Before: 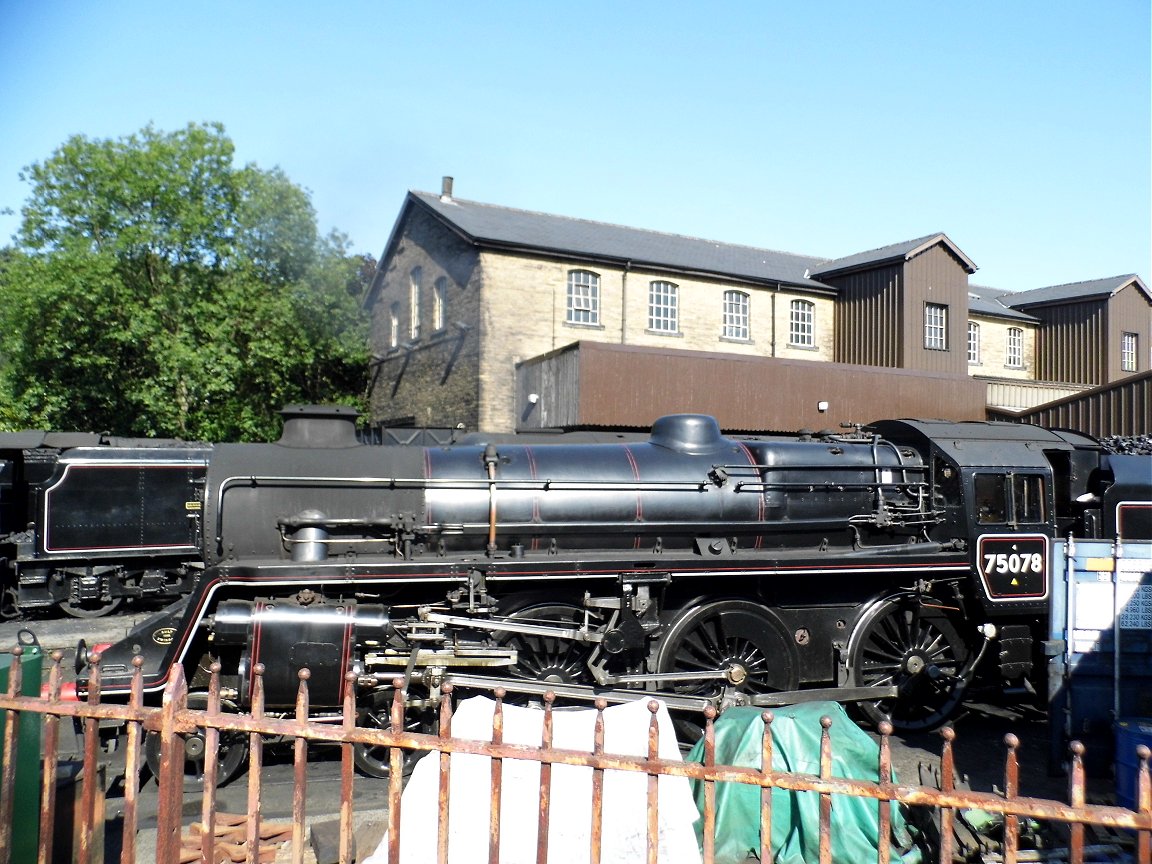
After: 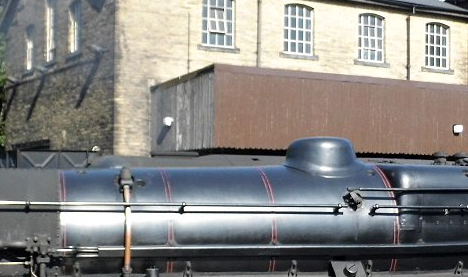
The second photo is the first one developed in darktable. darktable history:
crop: left 31.758%, top 32.121%, right 27.559%, bottom 35.725%
